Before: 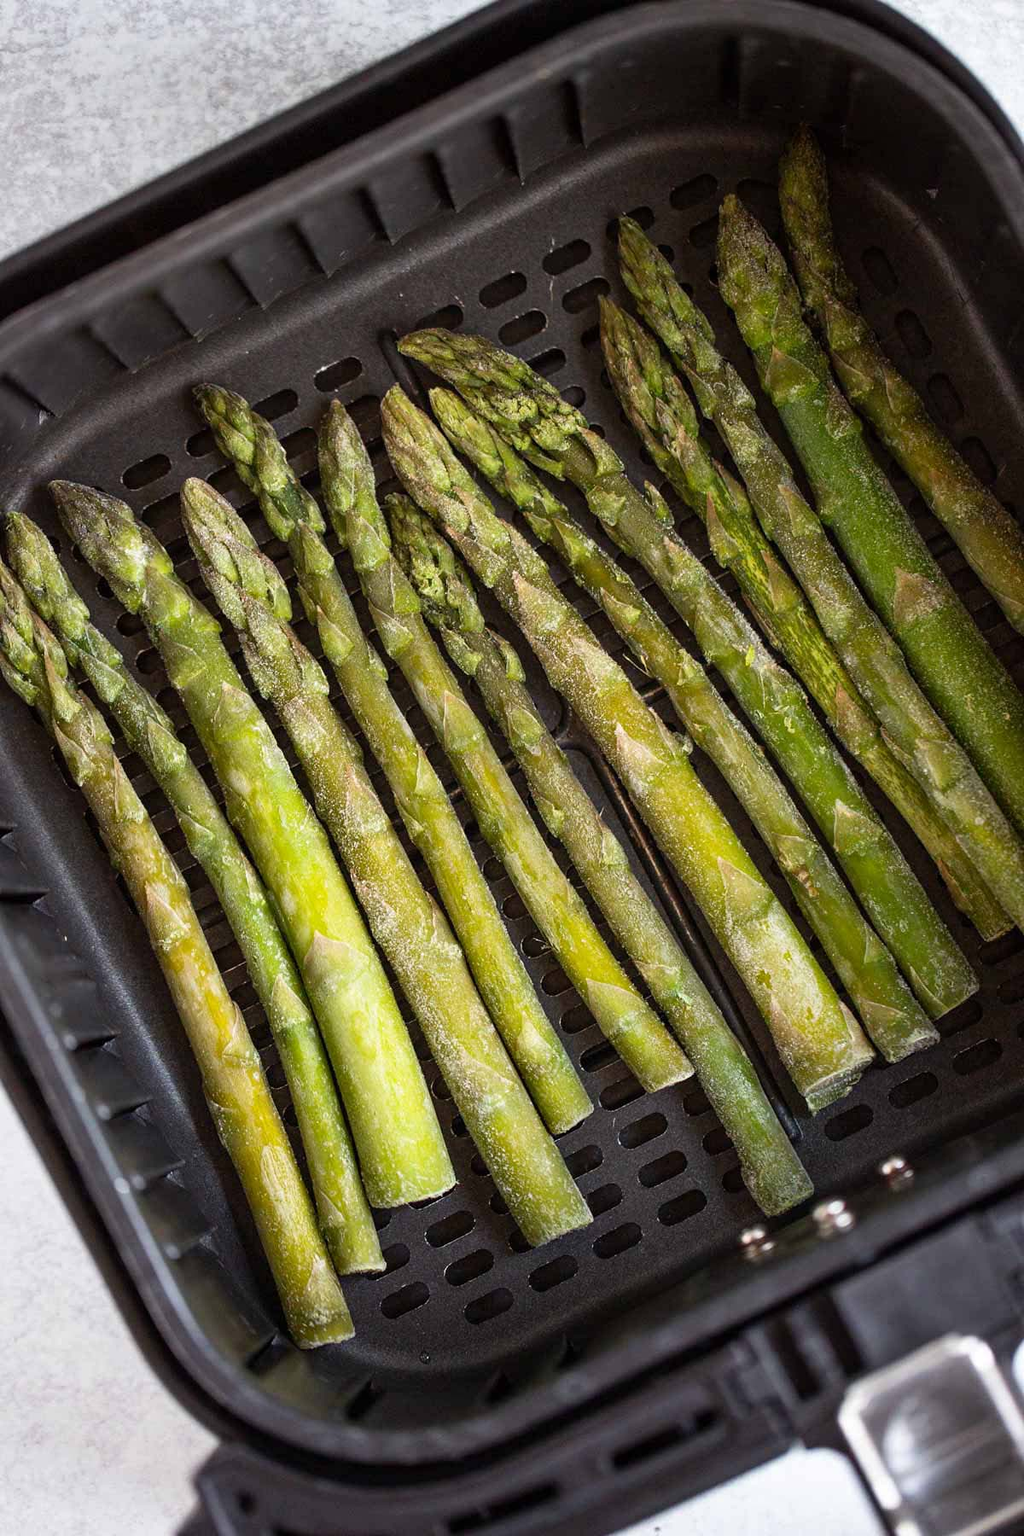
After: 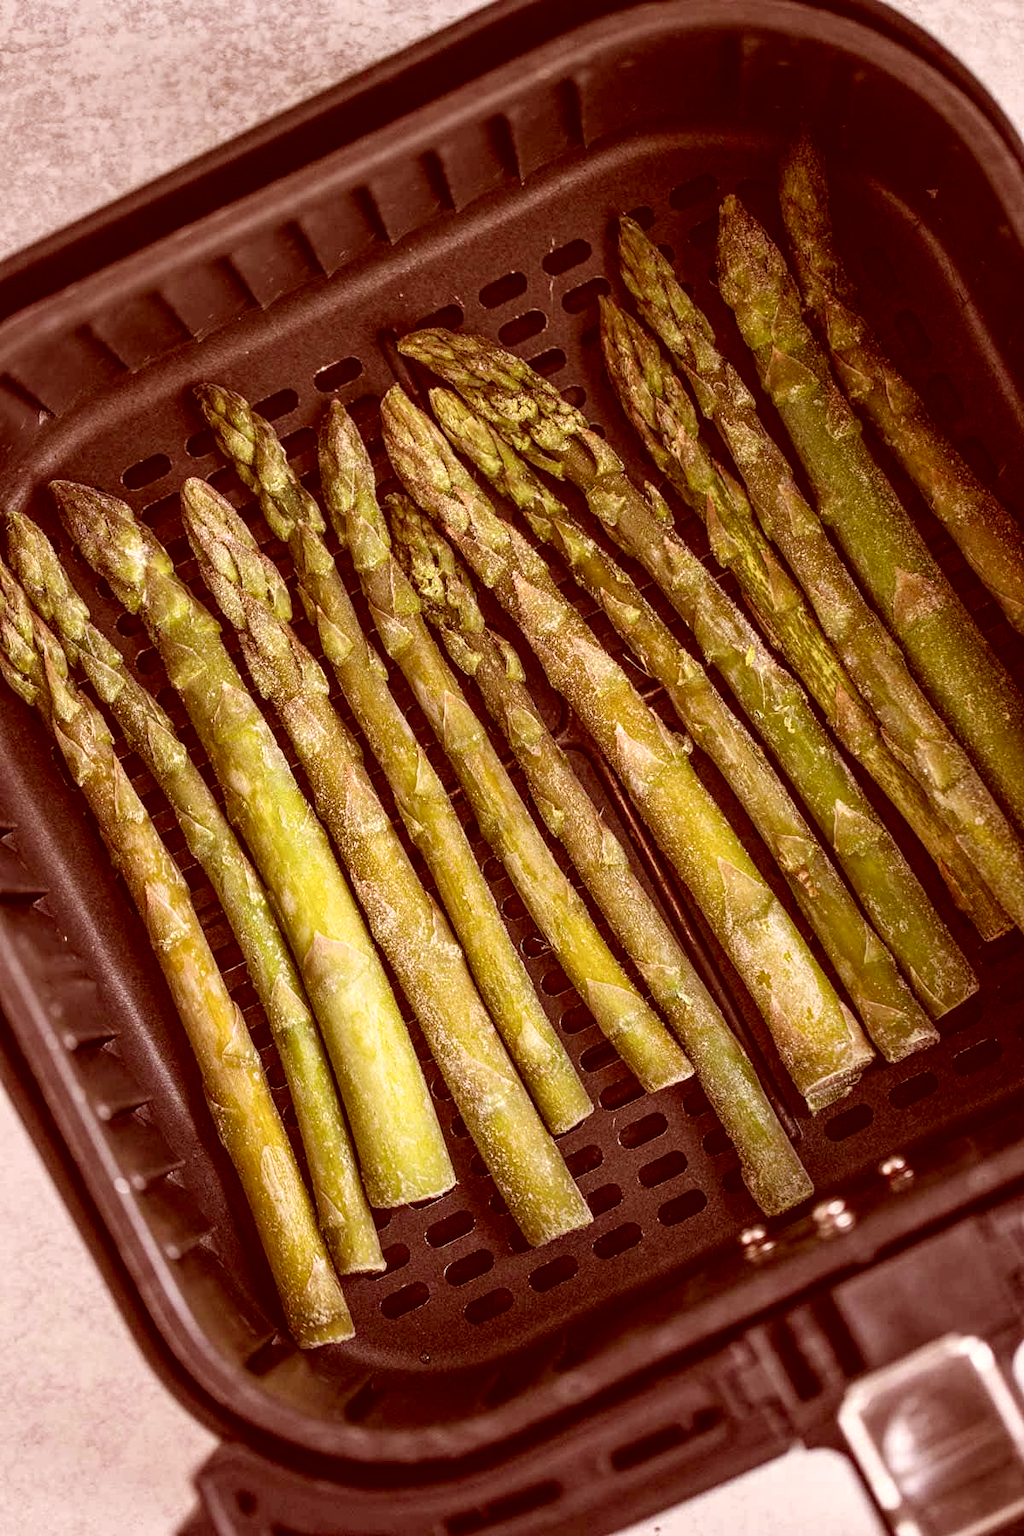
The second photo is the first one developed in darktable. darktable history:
color correction: highlights a* 9.14, highlights b* 9.04, shadows a* 39.88, shadows b* 39.9, saturation 0.804
local contrast: detail 130%
